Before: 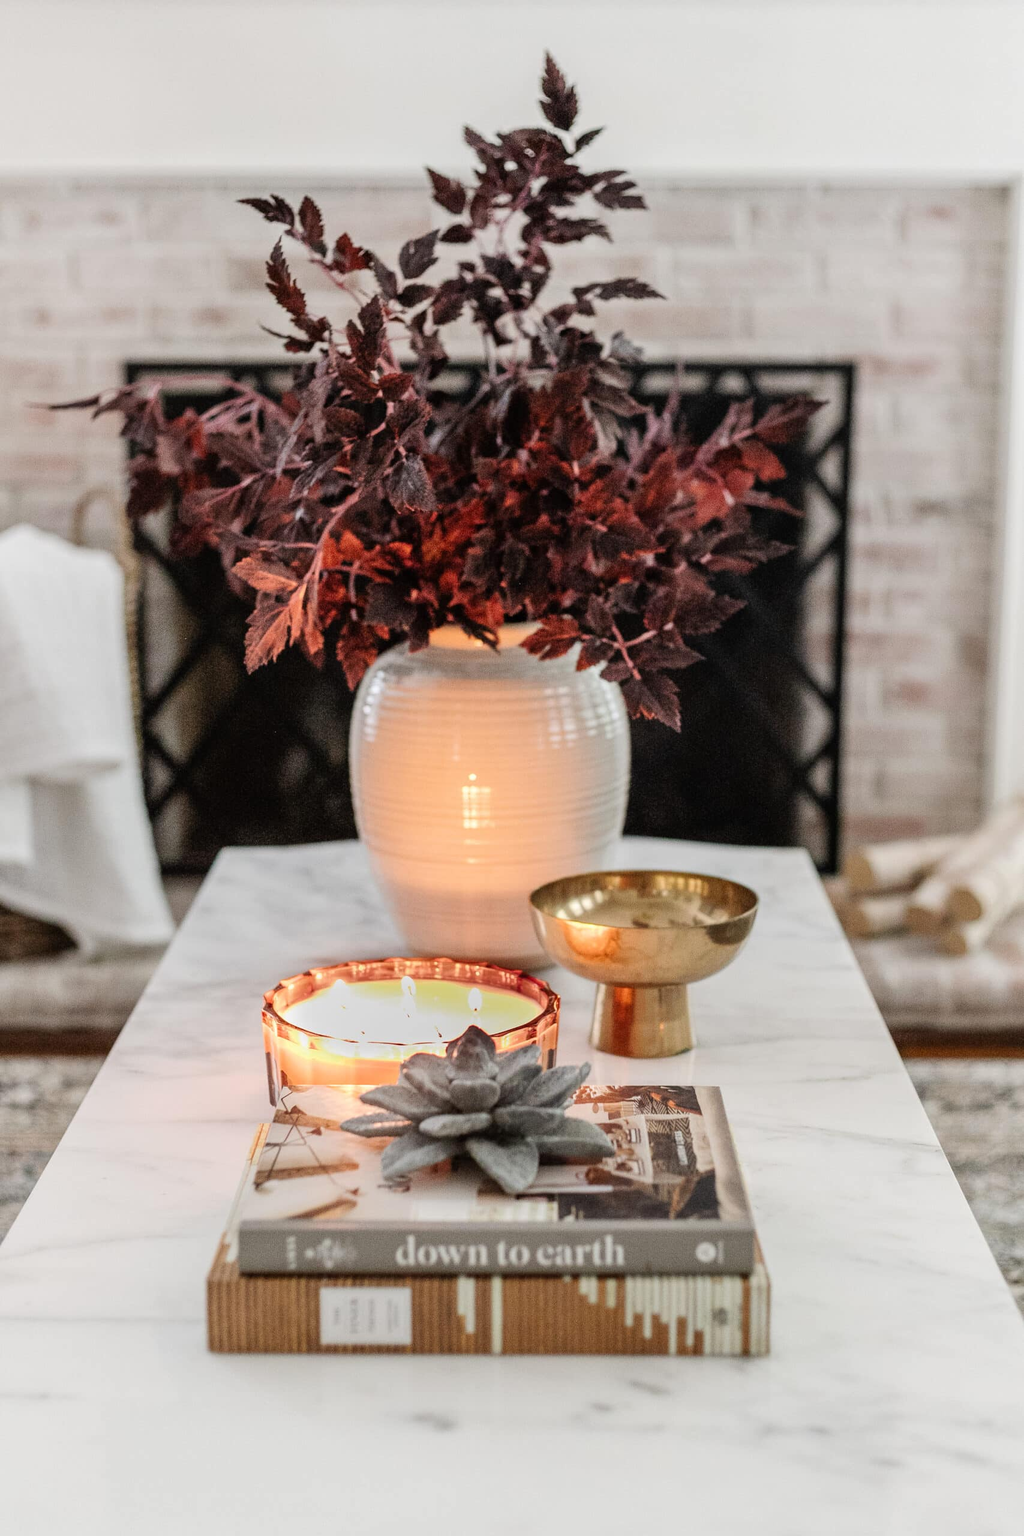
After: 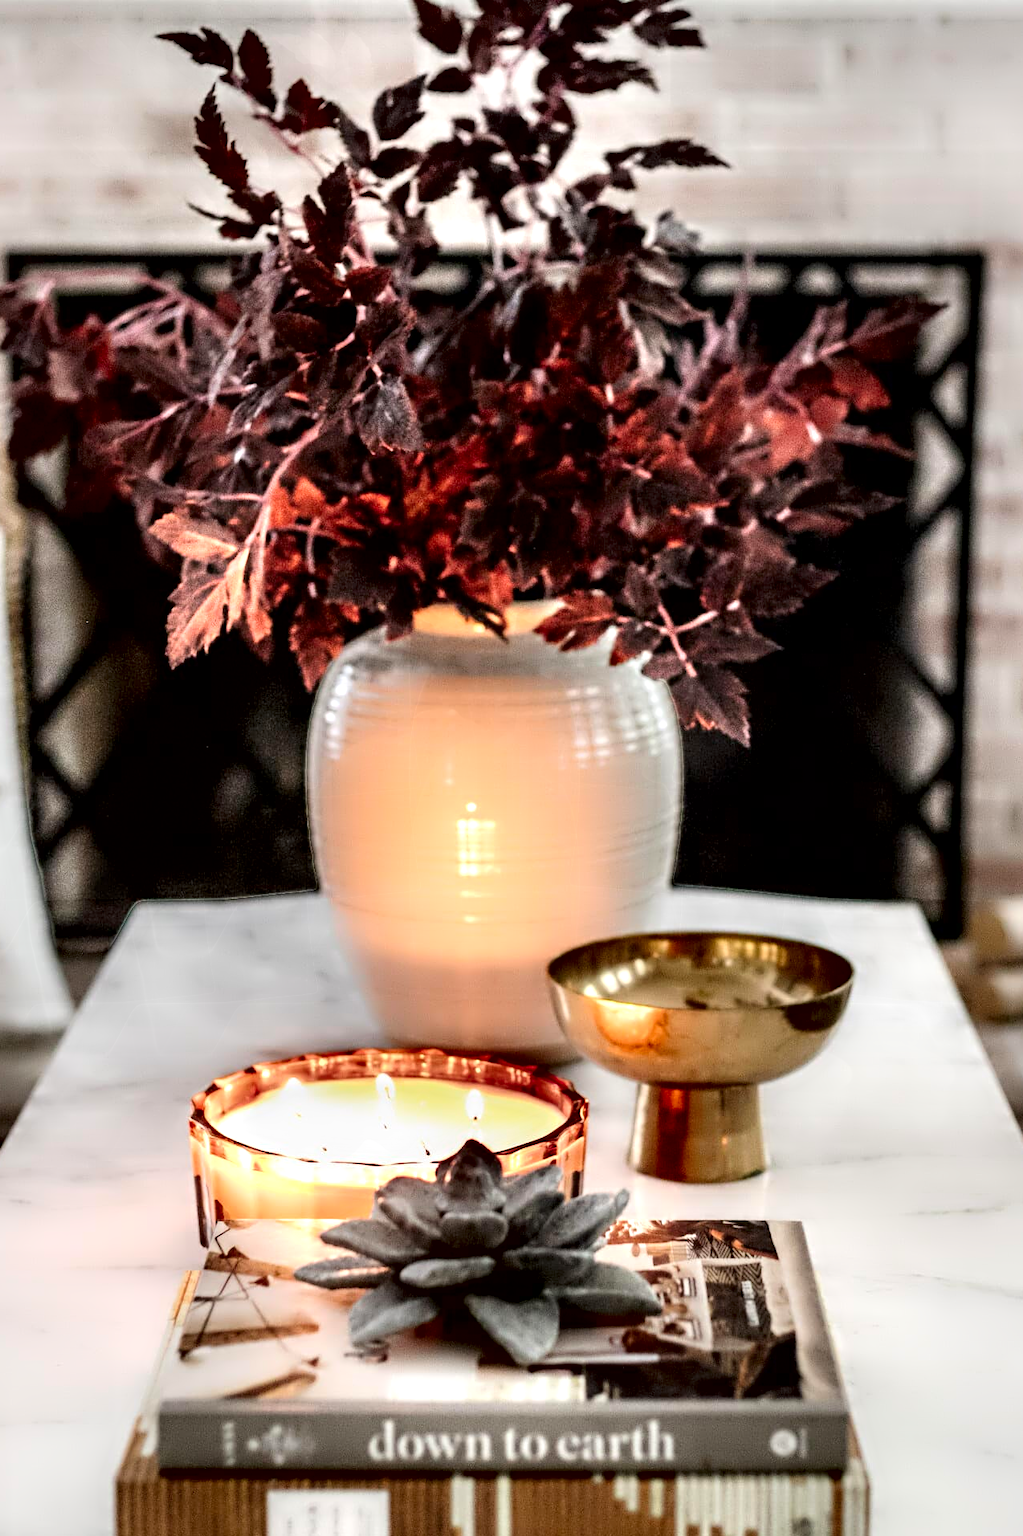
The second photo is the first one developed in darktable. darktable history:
contrast equalizer: y [[0.783, 0.666, 0.575, 0.77, 0.556, 0.501], [0.5 ×6], [0.5 ×6], [0, 0.02, 0.272, 0.399, 0.062, 0], [0 ×6]]
crop and rotate: left 11.831%, top 11.346%, right 13.429%, bottom 13.899%
contrast brightness saturation: contrast 0.08, saturation 0.2
